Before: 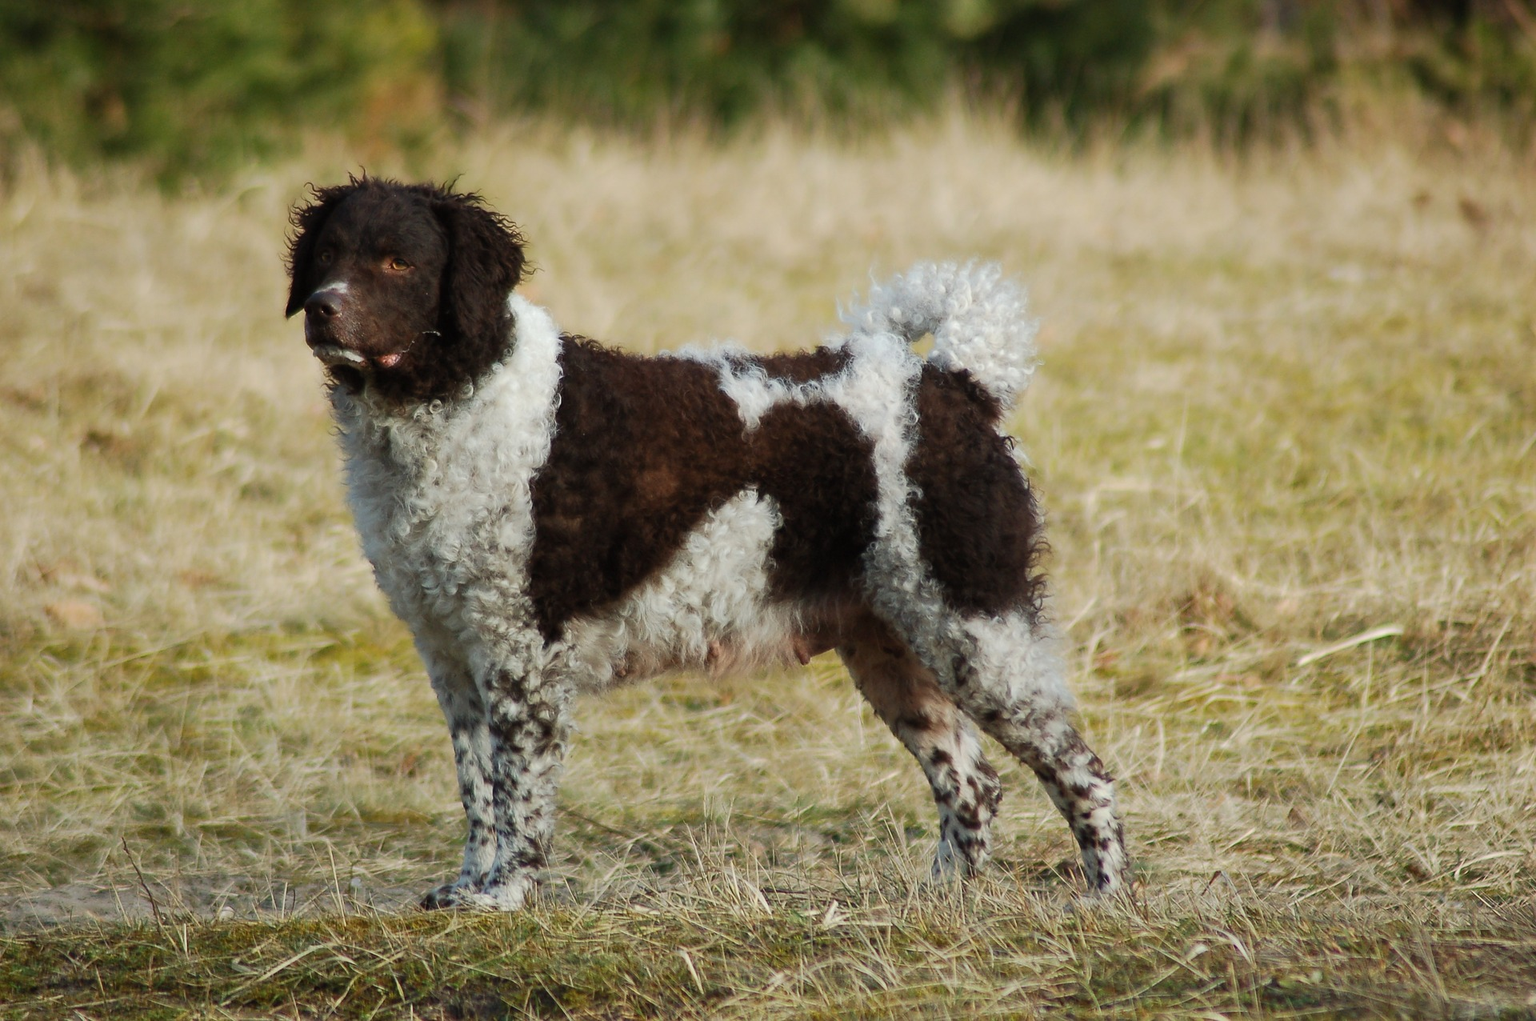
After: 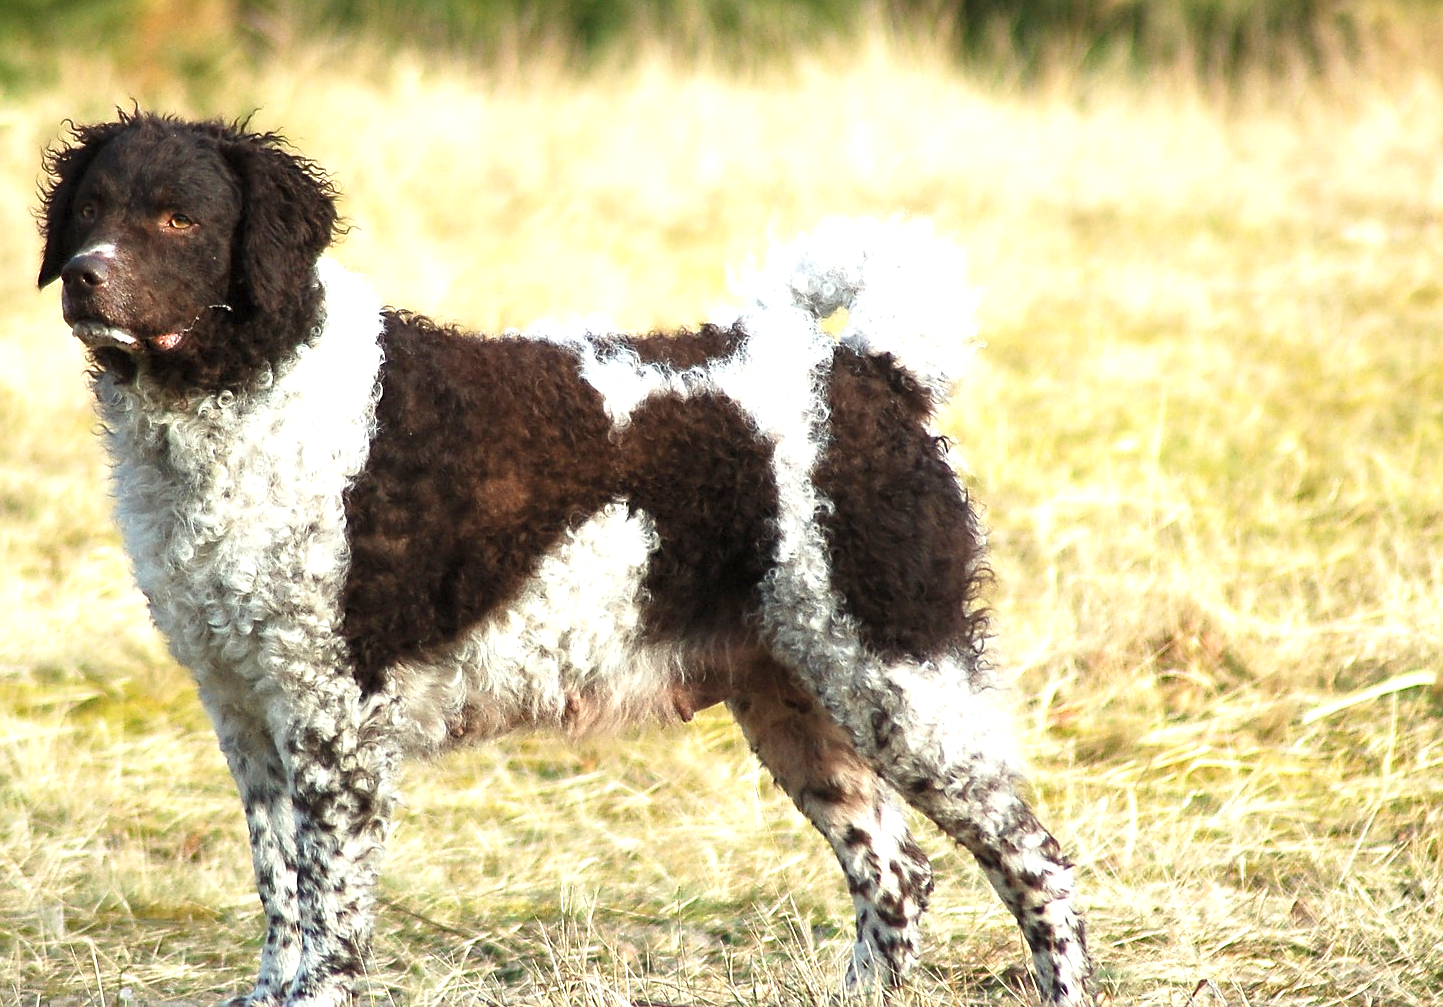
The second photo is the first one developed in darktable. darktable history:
exposure: black level correction 0, exposure 1.2 EV, compensate highlight preservation false
sharpen: on, module defaults
local contrast: highlights 106%, shadows 99%, detail 120%, midtone range 0.2
crop: left 16.647%, top 8.588%, right 8.174%, bottom 12.466%
